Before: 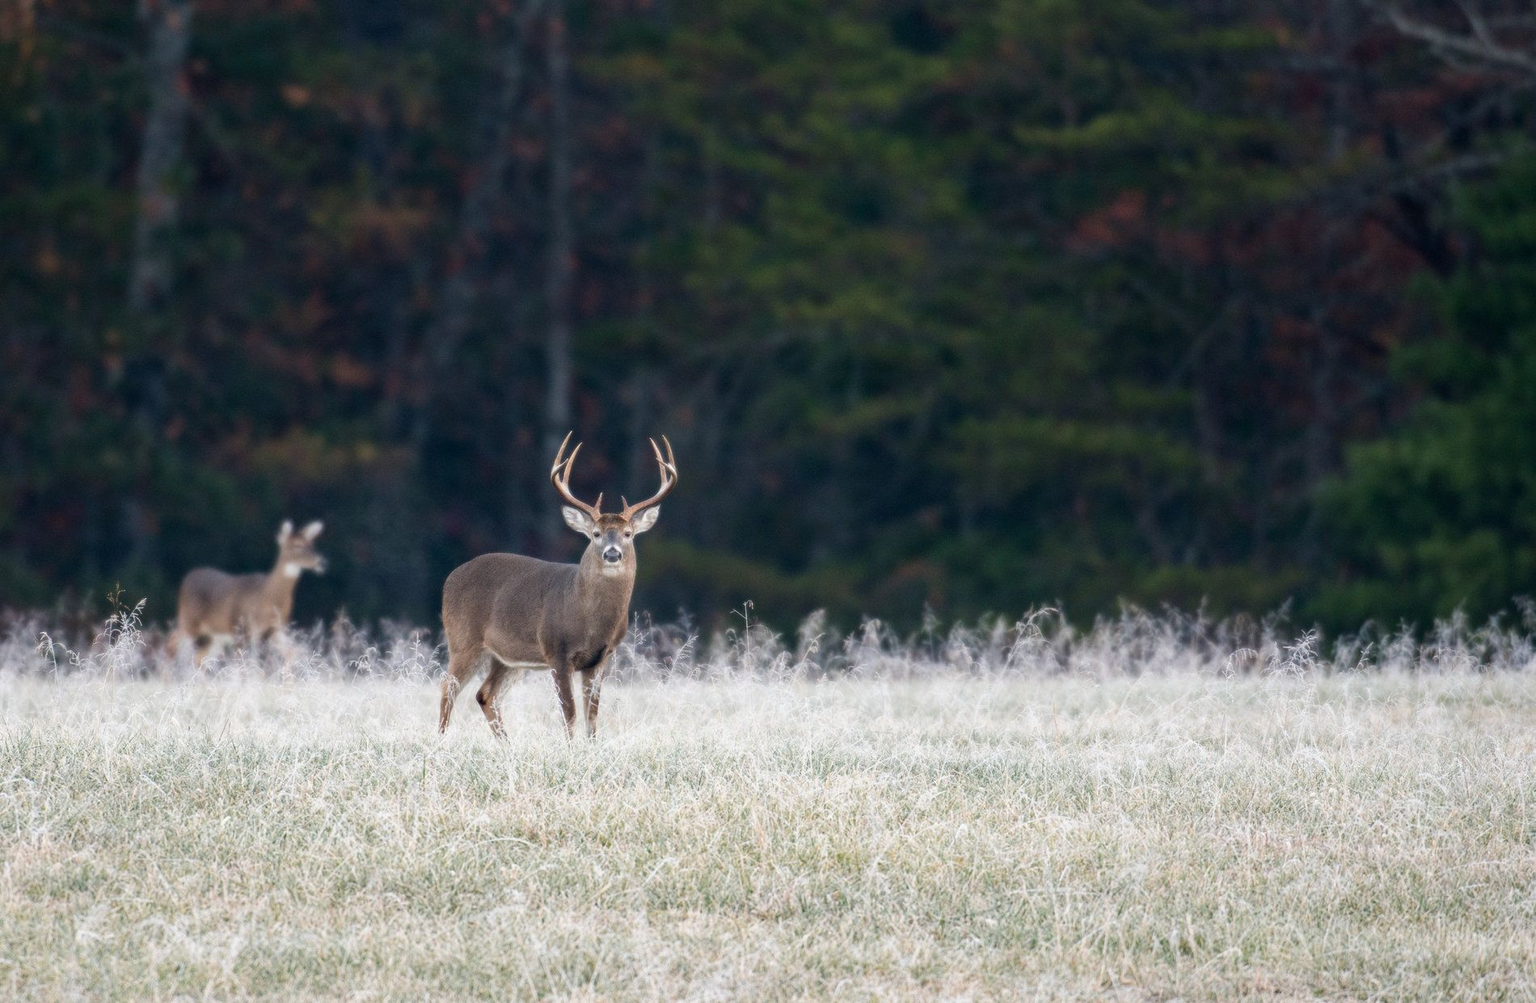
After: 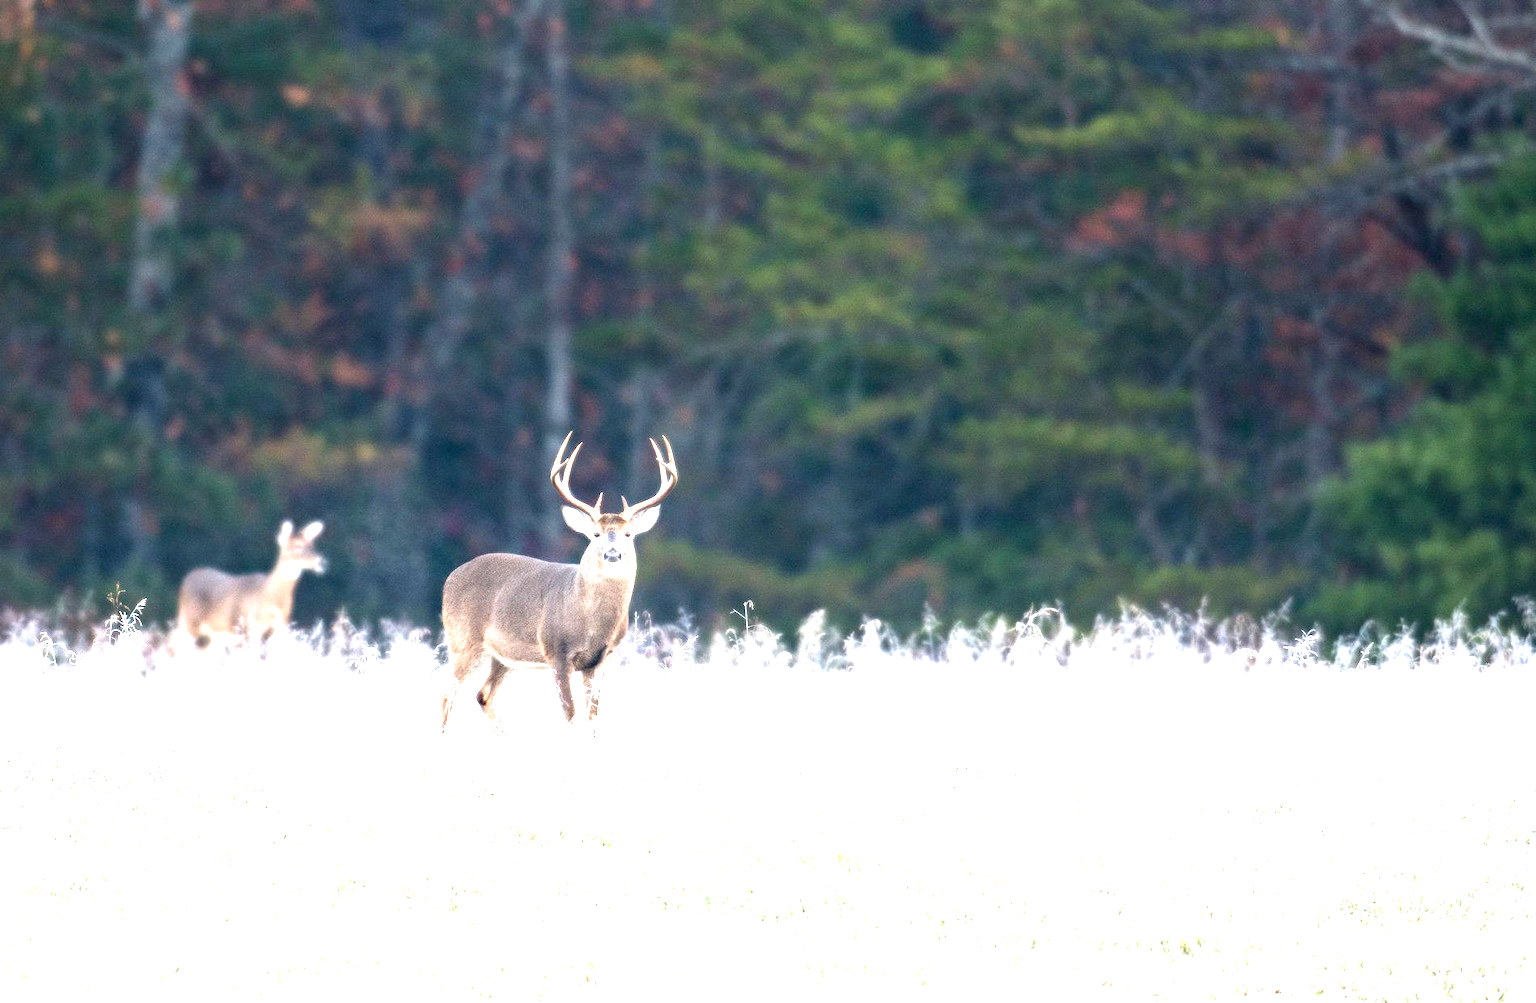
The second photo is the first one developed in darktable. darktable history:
exposure: black level correction 0, exposure 2.096 EV, compensate highlight preservation false
